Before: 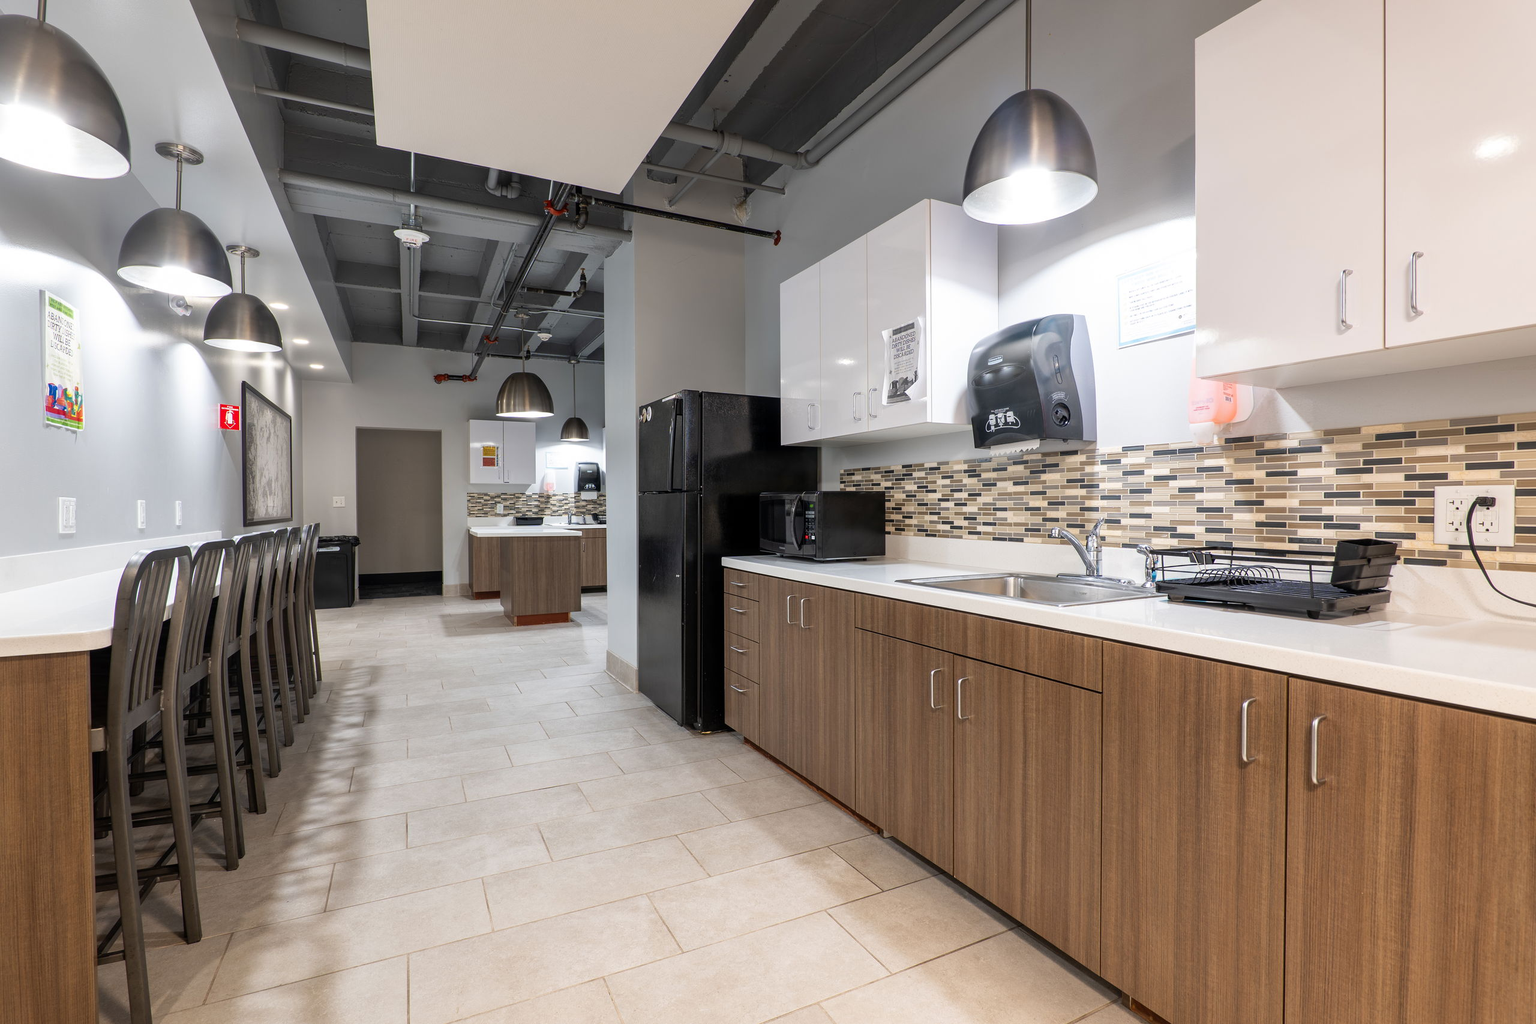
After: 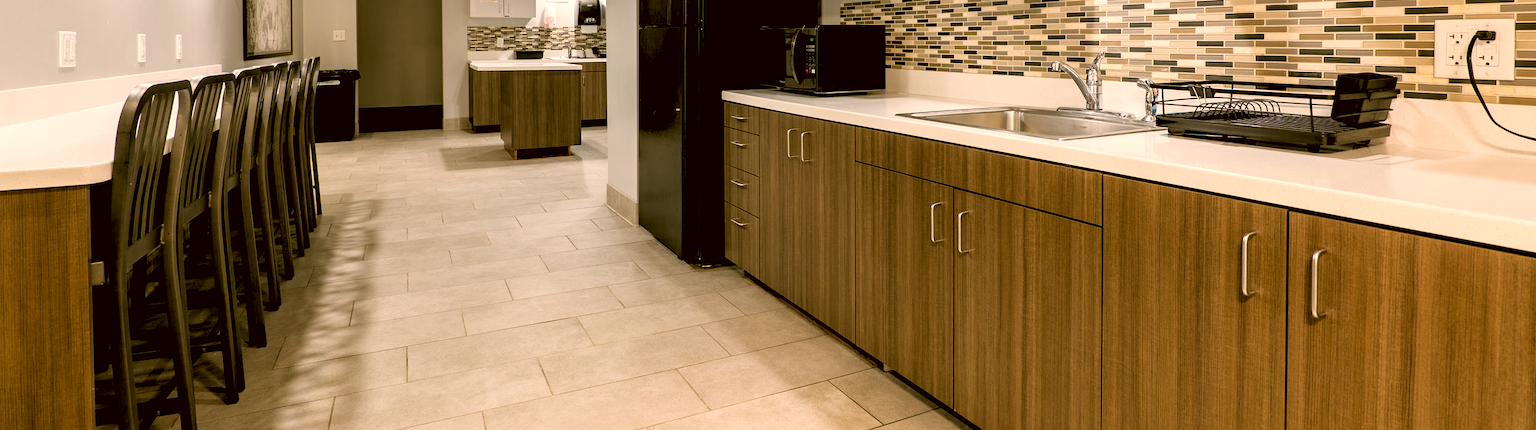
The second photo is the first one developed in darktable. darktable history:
crop: top 45.551%, bottom 12.262%
exposure: compensate highlight preservation false
rgb levels: levels [[0.034, 0.472, 0.904], [0, 0.5, 1], [0, 0.5, 1]]
color correction: highlights a* 8.98, highlights b* 15.09, shadows a* -0.49, shadows b* 26.52
vignetting: fall-off start 100%, brightness -0.406, saturation -0.3, width/height ratio 1.324, dithering 8-bit output, unbound false
